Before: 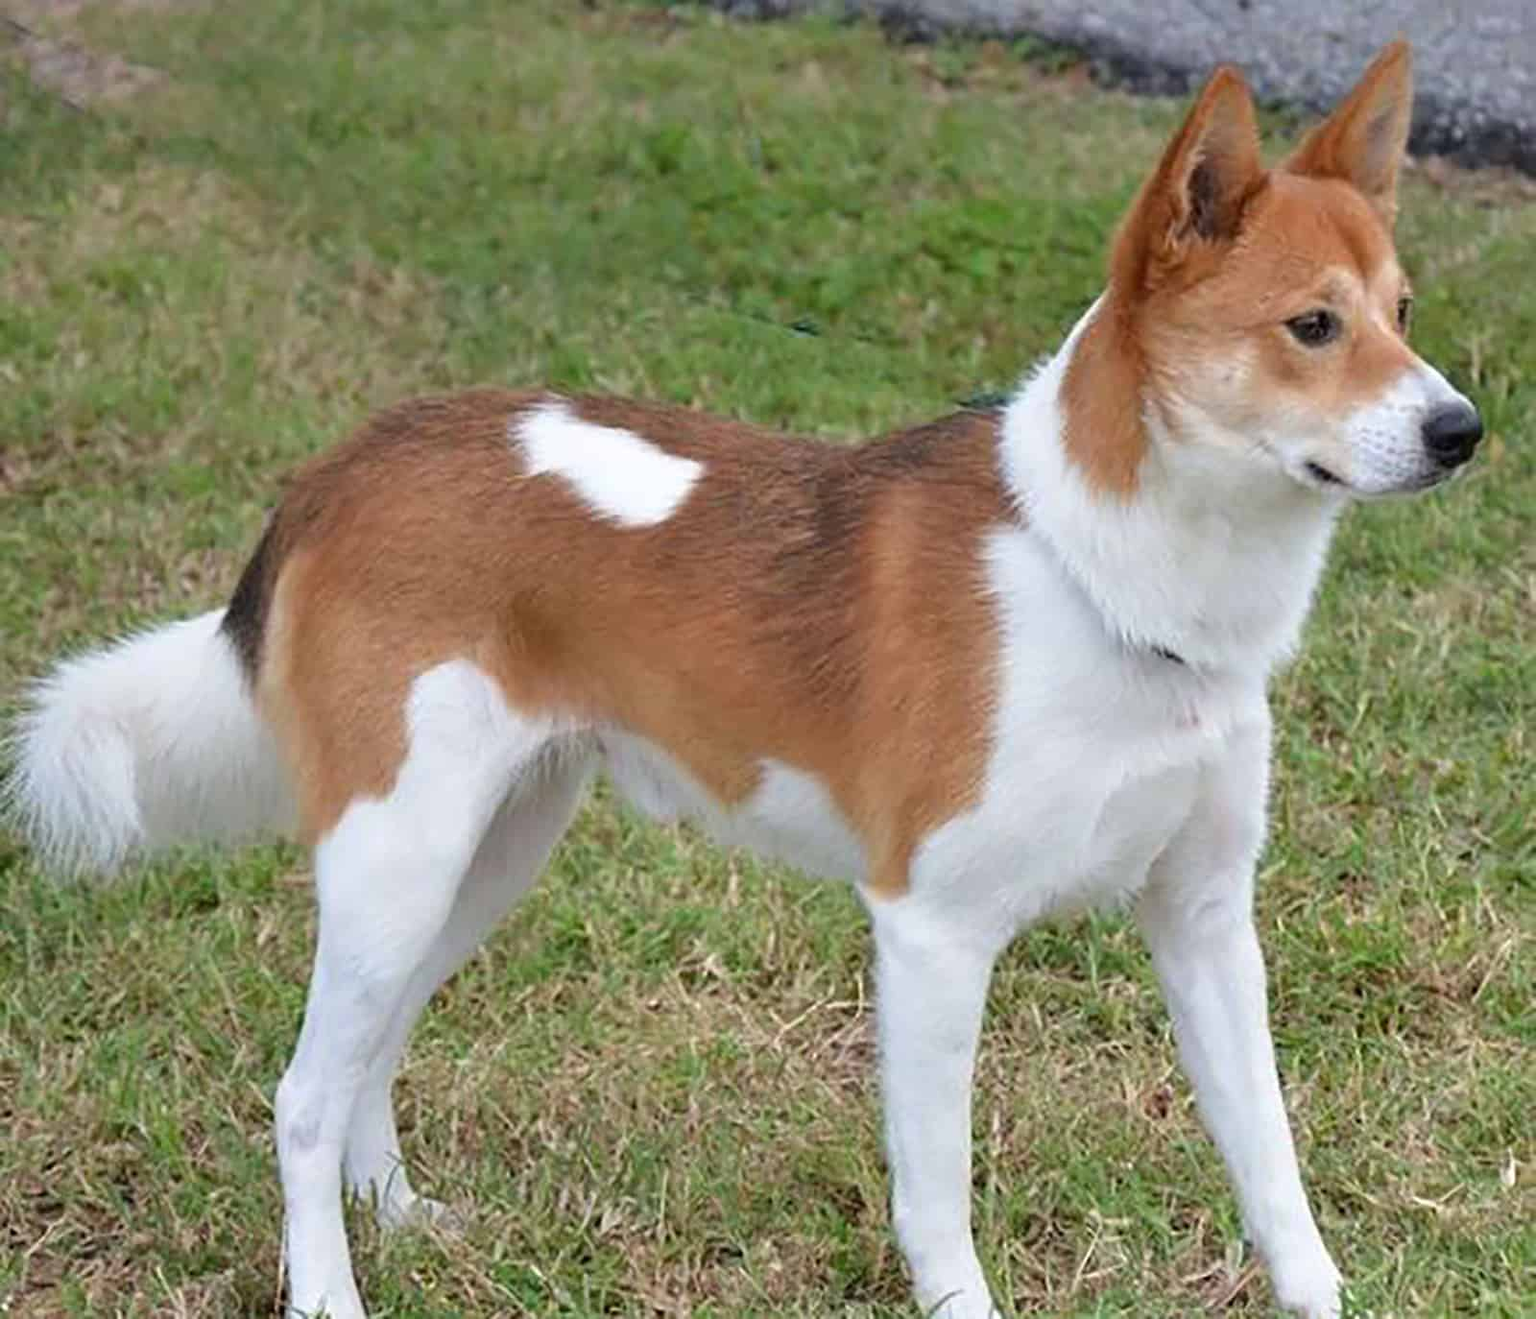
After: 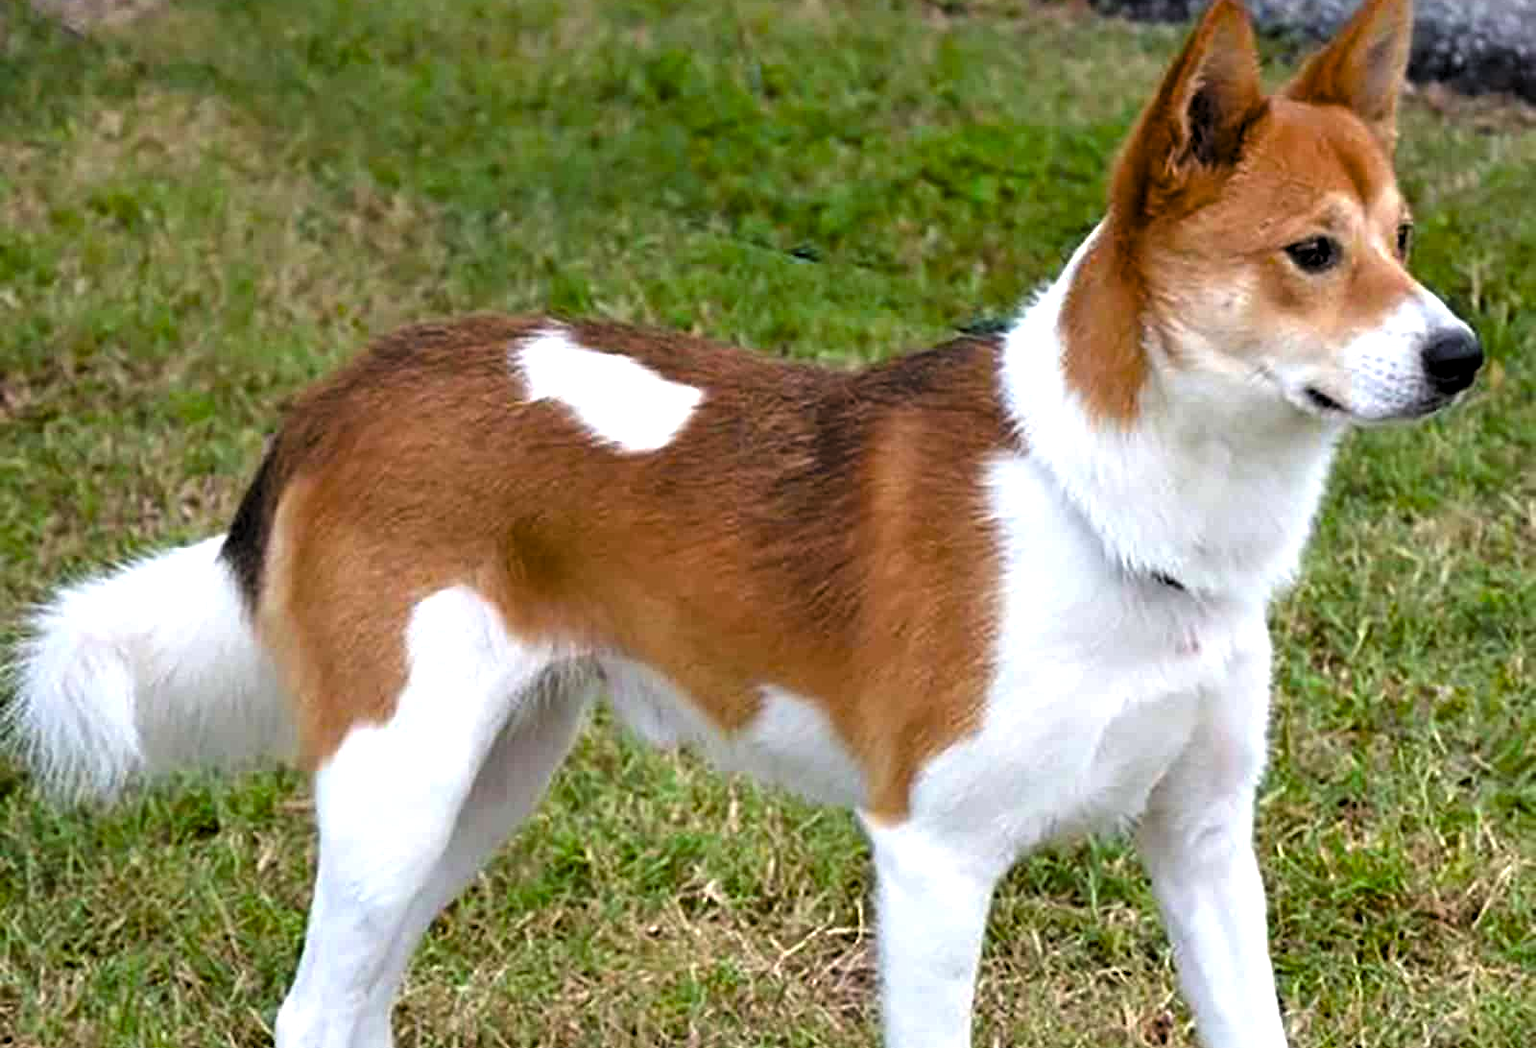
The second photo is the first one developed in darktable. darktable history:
color balance rgb: highlights gain › chroma 0.17%, highlights gain › hue 330.5°, linear chroma grading › global chroma 14.87%, perceptual saturation grading › global saturation 20%, perceptual saturation grading › highlights -24.803%, perceptual saturation grading › shadows 25.506%, global vibrance 20%
crop and rotate: top 5.661%, bottom 14.822%
levels: levels [0.129, 0.519, 0.867]
